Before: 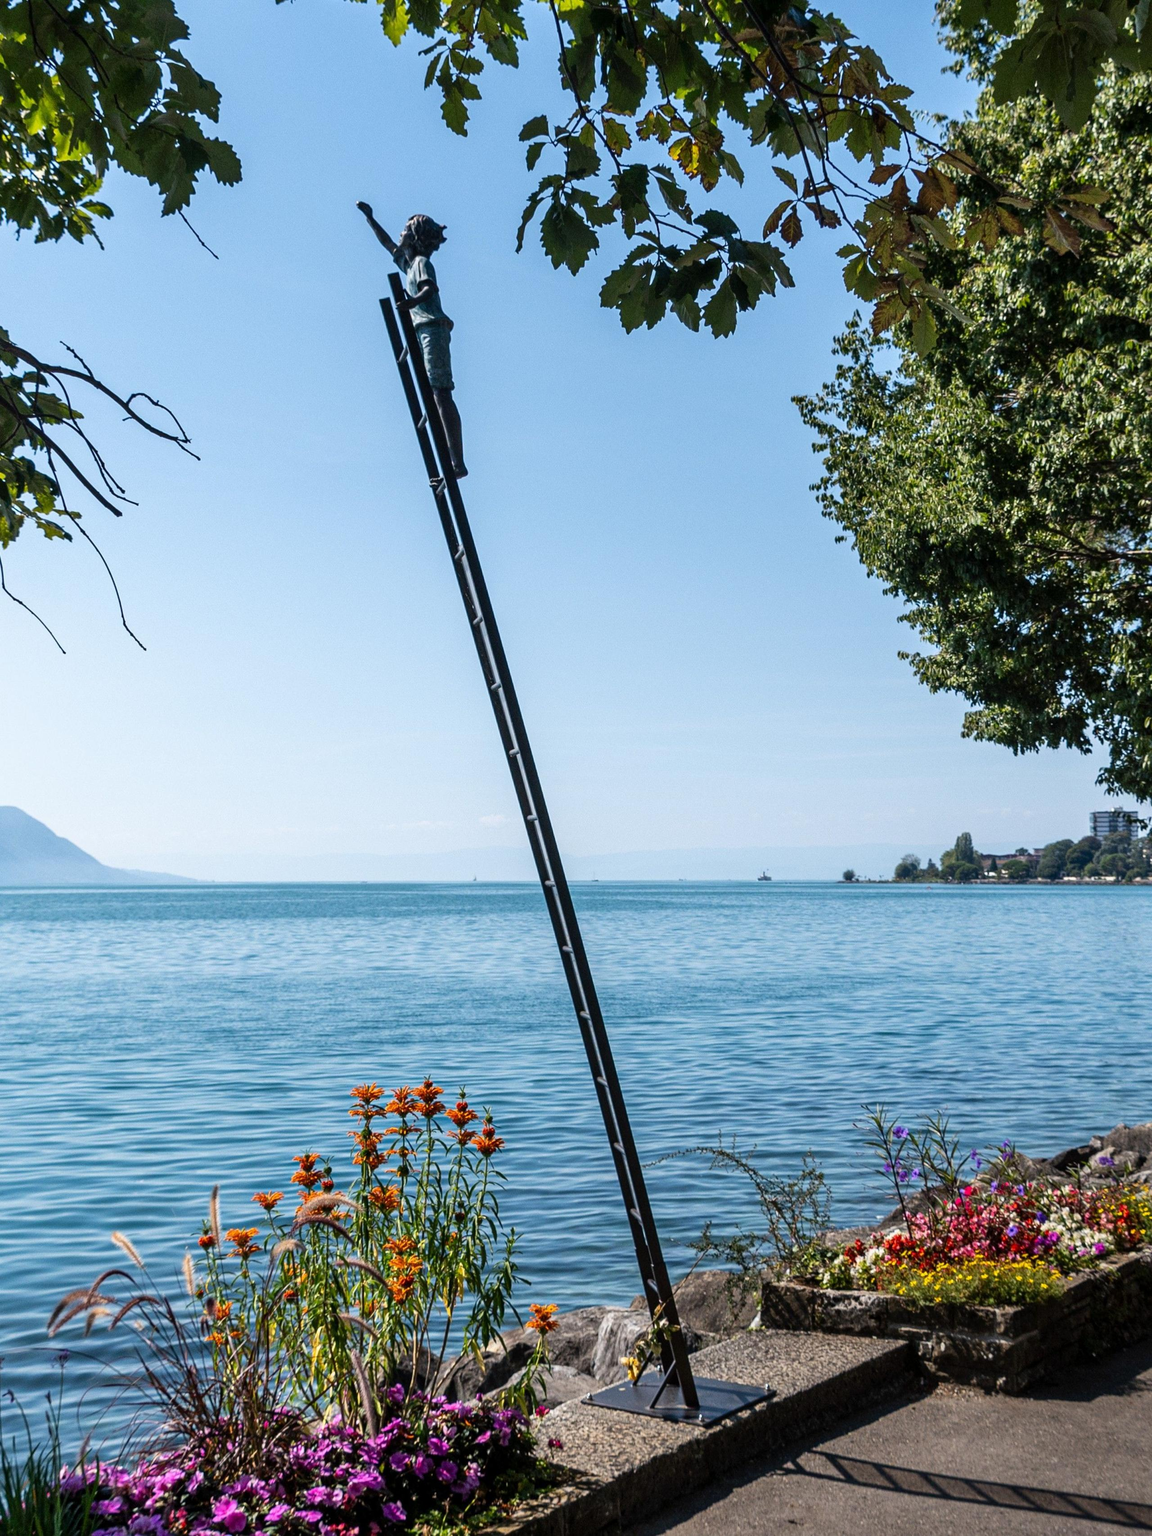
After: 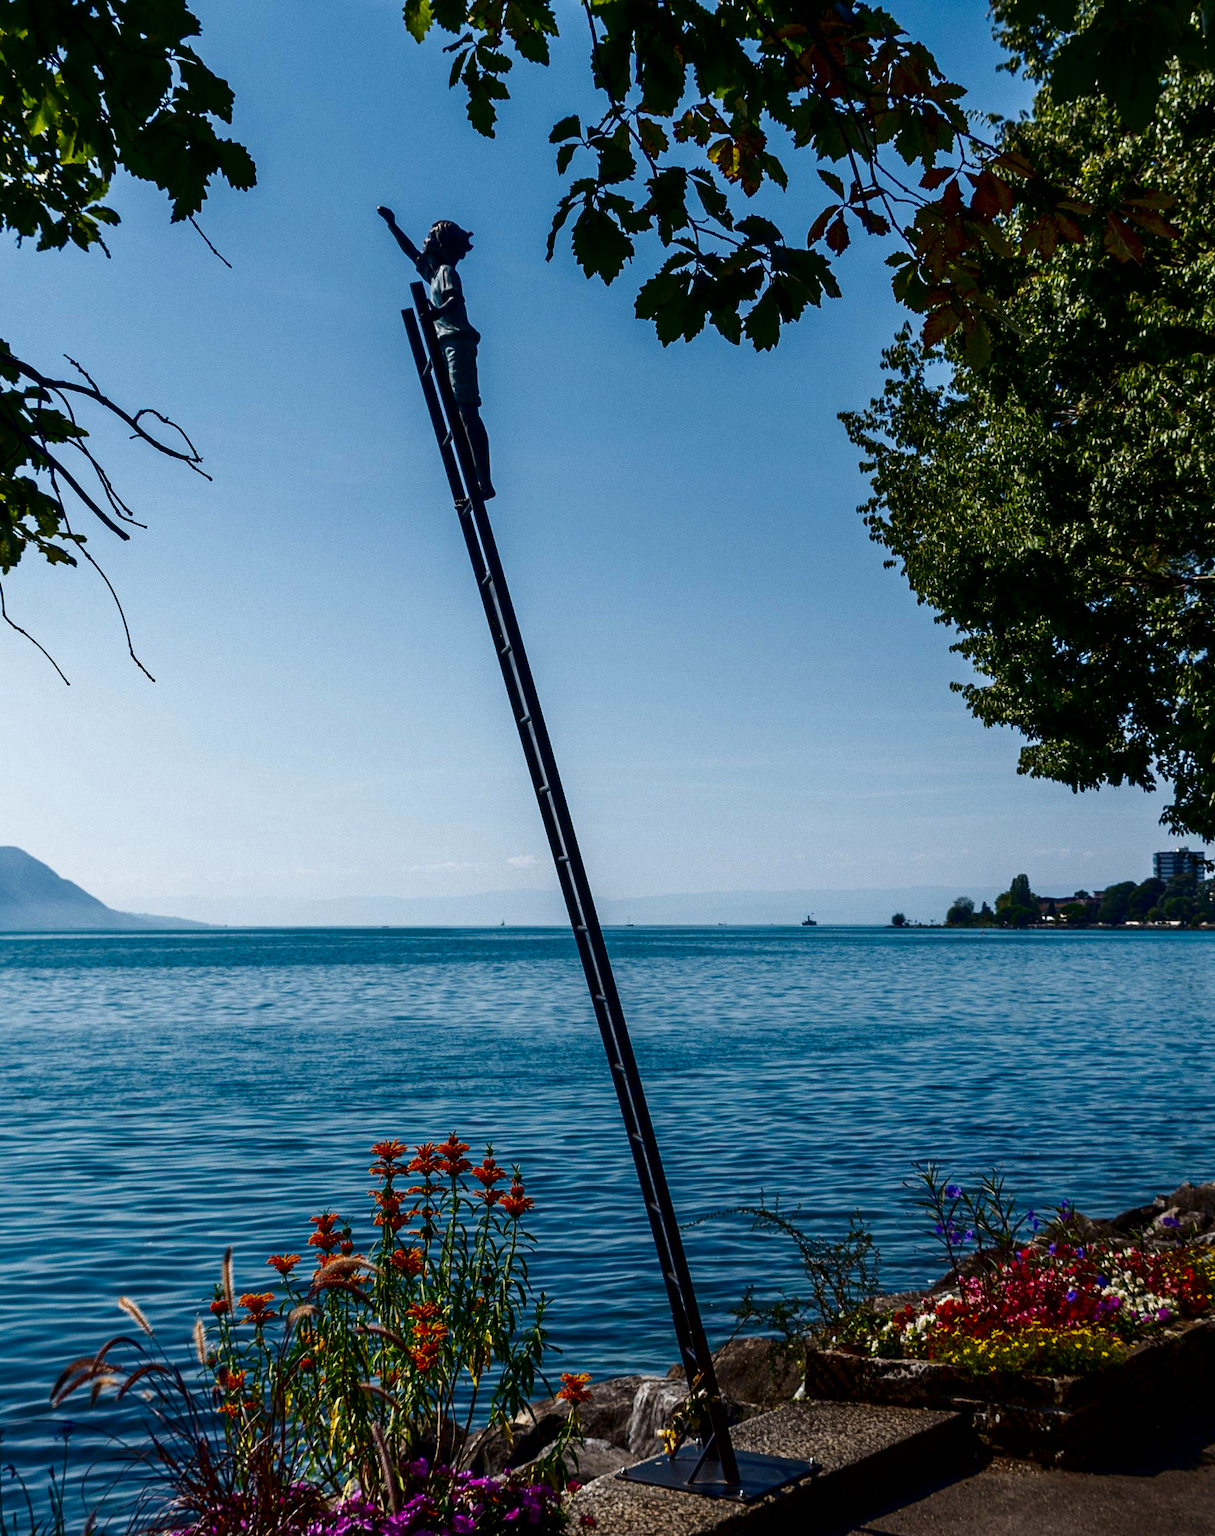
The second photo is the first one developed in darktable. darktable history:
contrast brightness saturation: contrast 0.087, brightness -0.601, saturation 0.166
crop: top 0.42%, right 0.262%, bottom 5.04%
